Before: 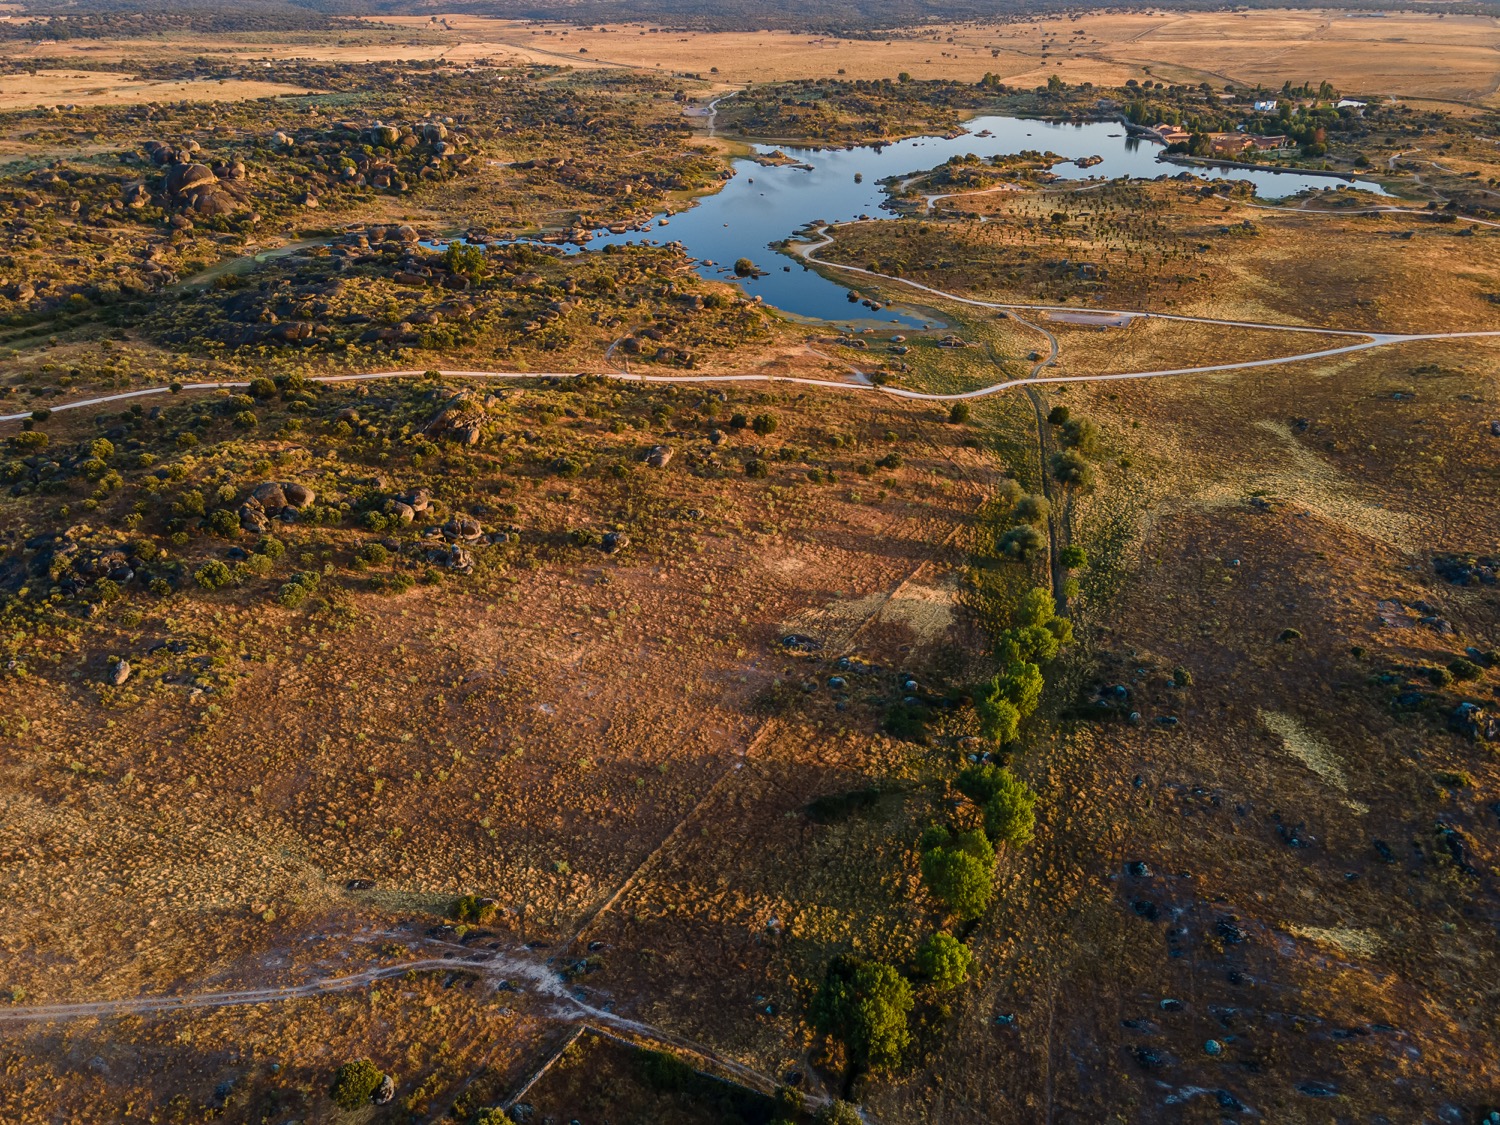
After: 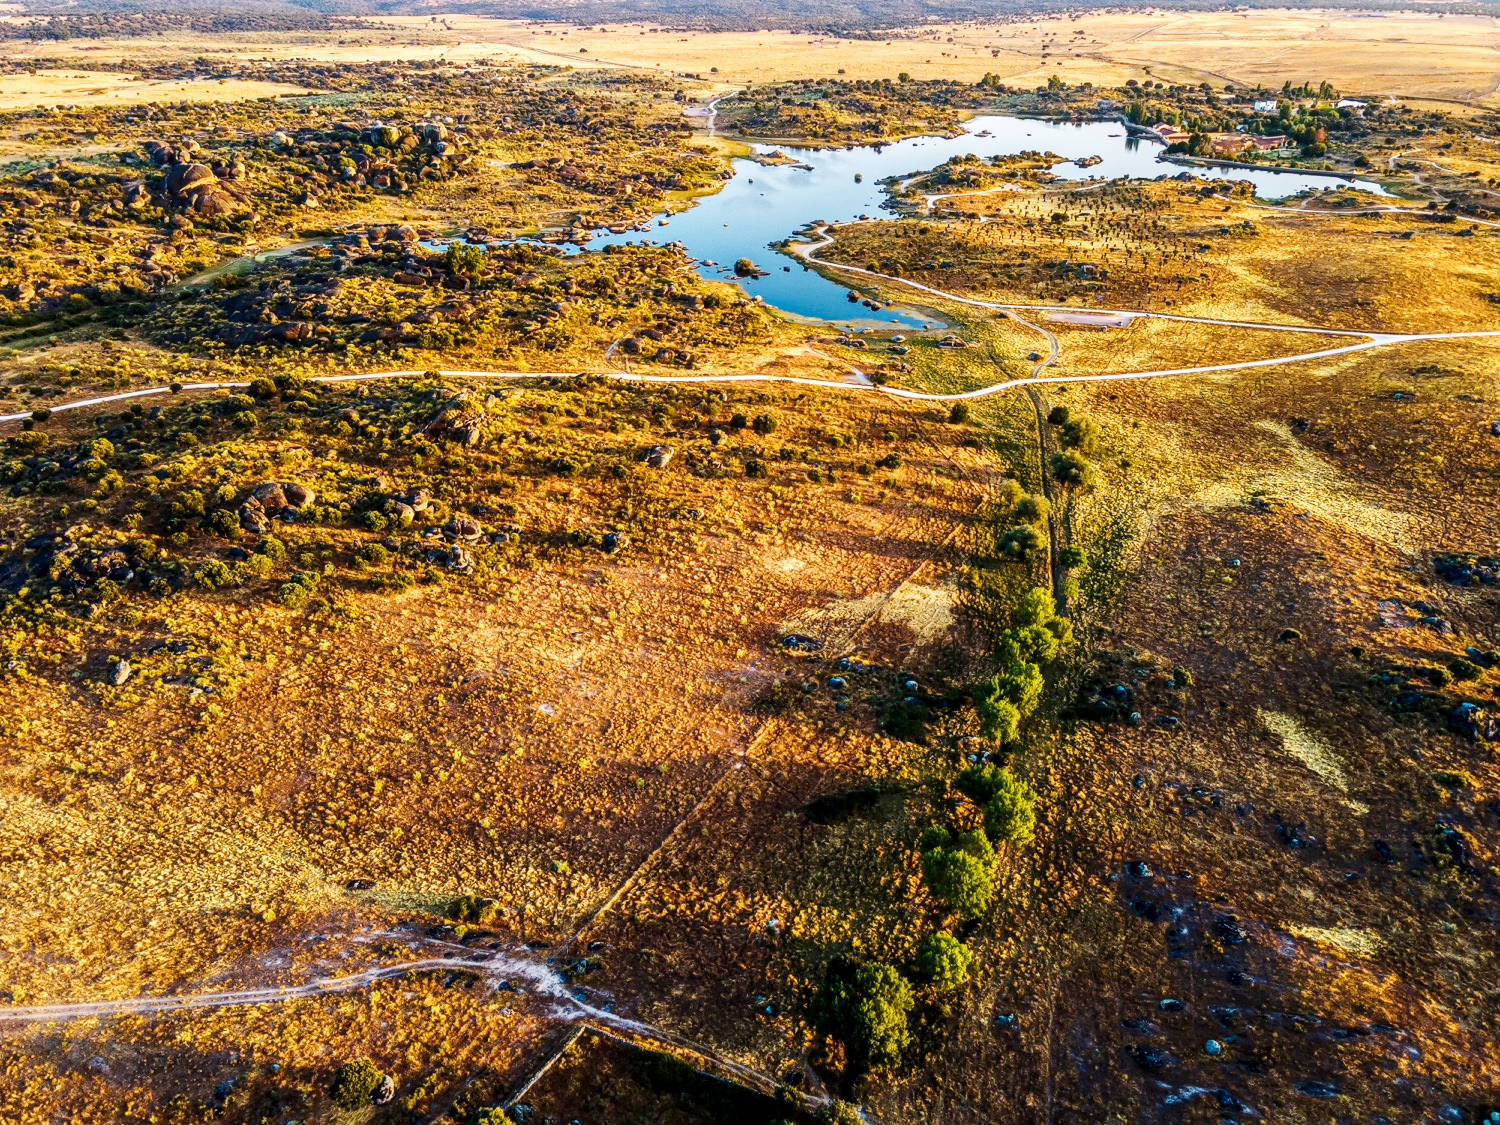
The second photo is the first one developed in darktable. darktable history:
base curve: curves: ch0 [(0, 0.003) (0.001, 0.002) (0.006, 0.004) (0.02, 0.022) (0.048, 0.086) (0.094, 0.234) (0.162, 0.431) (0.258, 0.629) (0.385, 0.8) (0.548, 0.918) (0.751, 0.988) (1, 1)], preserve colors none
color balance rgb: linear chroma grading › global chroma 33.4%
contrast brightness saturation: contrast 0.06, brightness -0.01, saturation -0.23
local contrast: on, module defaults
